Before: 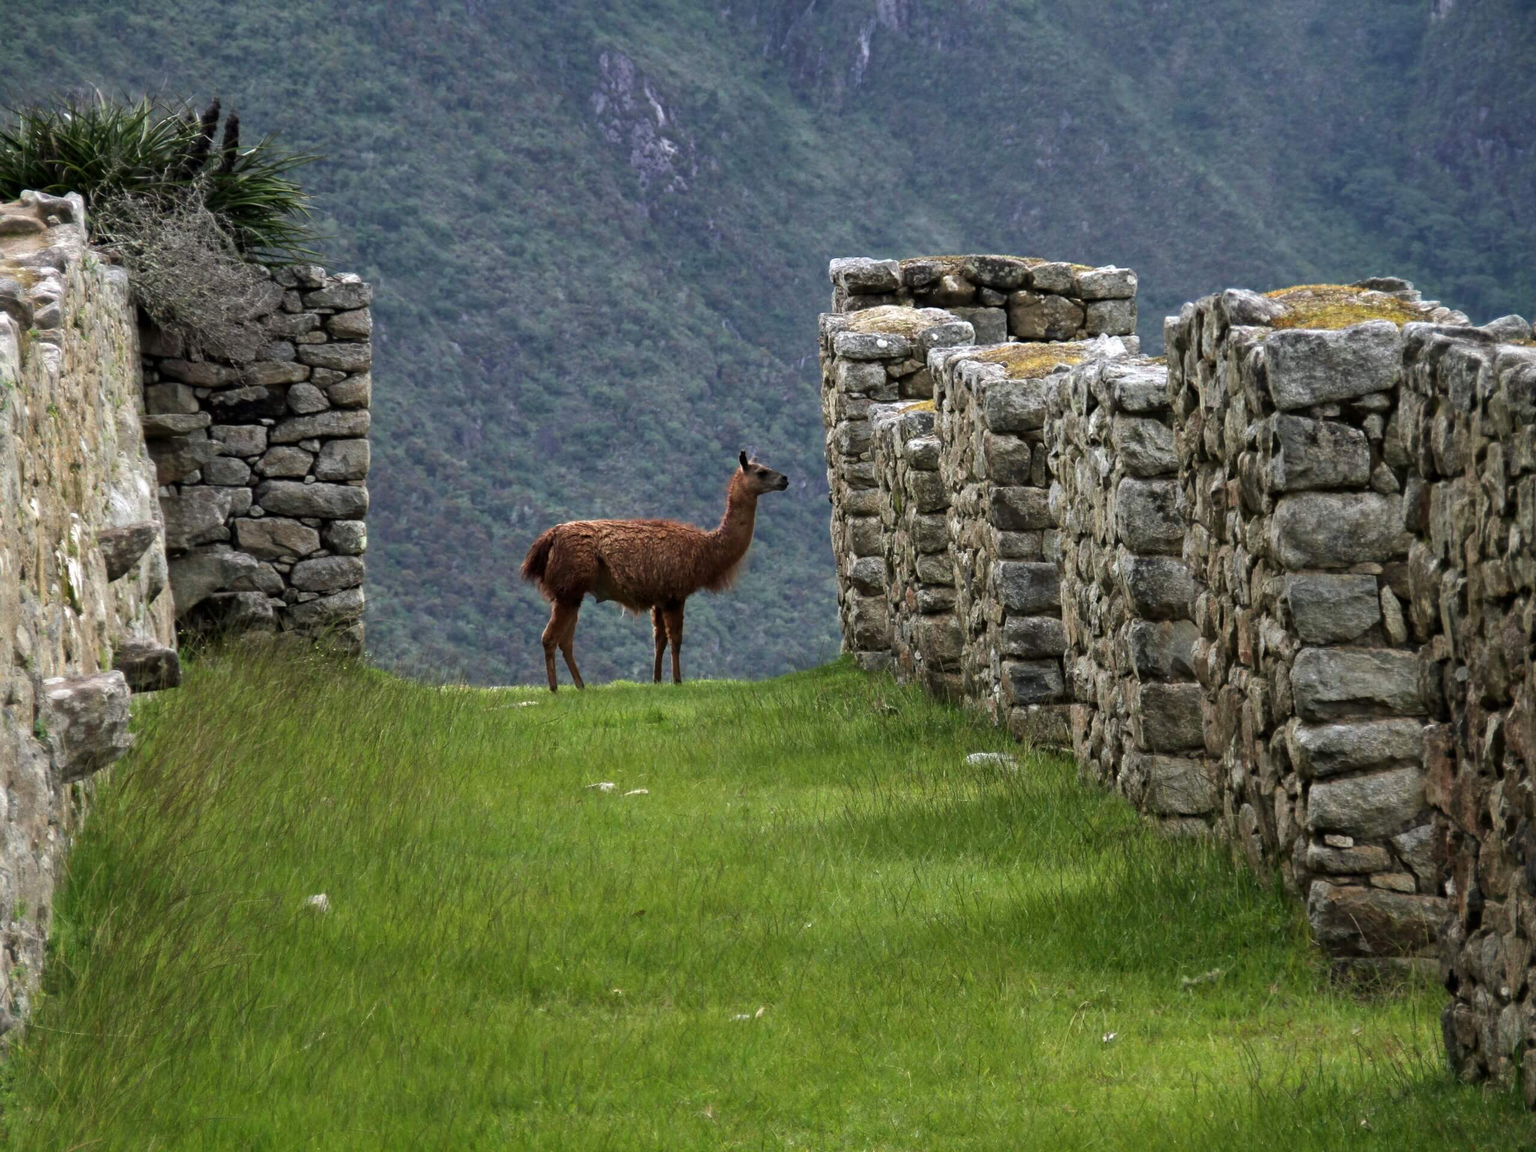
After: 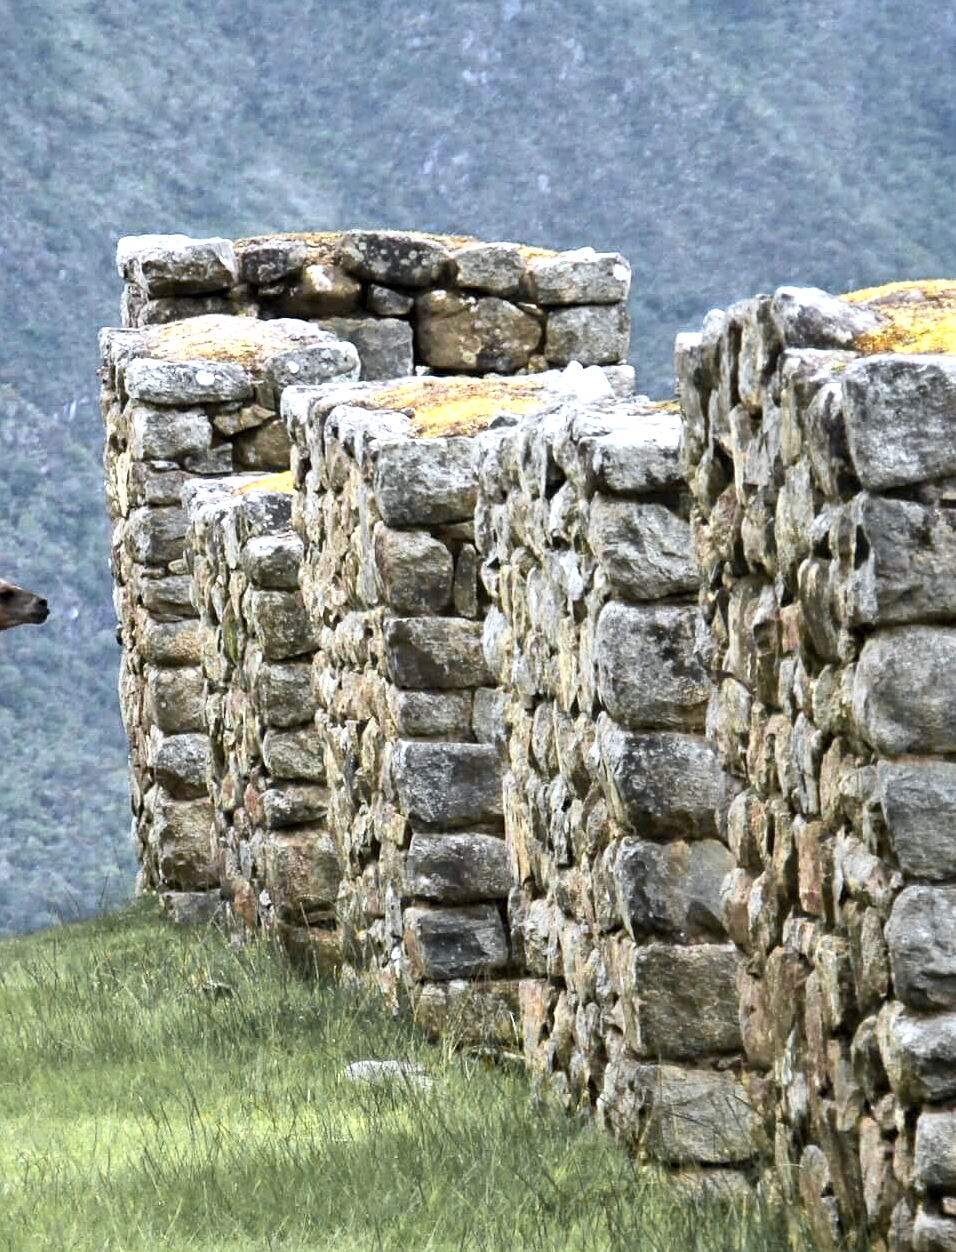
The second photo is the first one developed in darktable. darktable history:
color zones: curves: ch0 [(0.004, 0.306) (0.107, 0.448) (0.252, 0.656) (0.41, 0.398) (0.595, 0.515) (0.768, 0.628)]; ch1 [(0.07, 0.323) (0.151, 0.452) (0.252, 0.608) (0.346, 0.221) (0.463, 0.189) (0.61, 0.368) (0.735, 0.395) (0.921, 0.412)]; ch2 [(0, 0.476) (0.132, 0.512) (0.243, 0.512) (0.397, 0.48) (0.522, 0.376) (0.634, 0.536) (0.761, 0.46)]
contrast brightness saturation: contrast 0.2, brightness 0.166, saturation 0.22
exposure: black level correction 0.001, exposure 0.499 EV, compensate highlight preservation false
color correction: highlights a* -0.836, highlights b* -8.69
crop and rotate: left 49.448%, top 10.141%, right 13.187%, bottom 24.613%
sharpen: amount 0.209
shadows and highlights: shadows 13.3, white point adjustment 1.11, soften with gaussian
